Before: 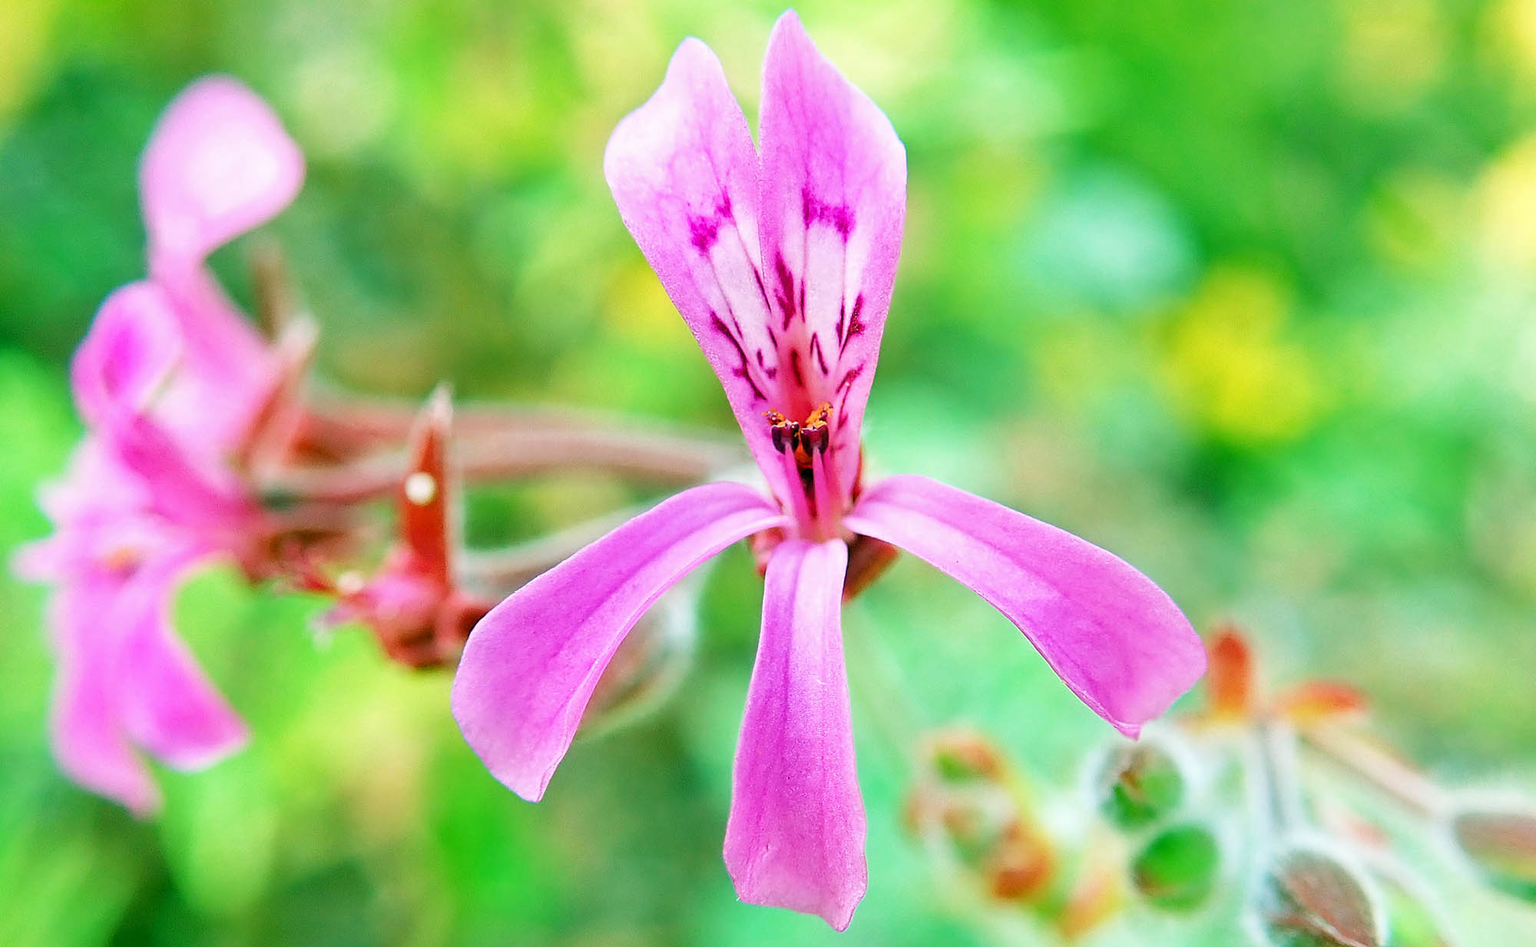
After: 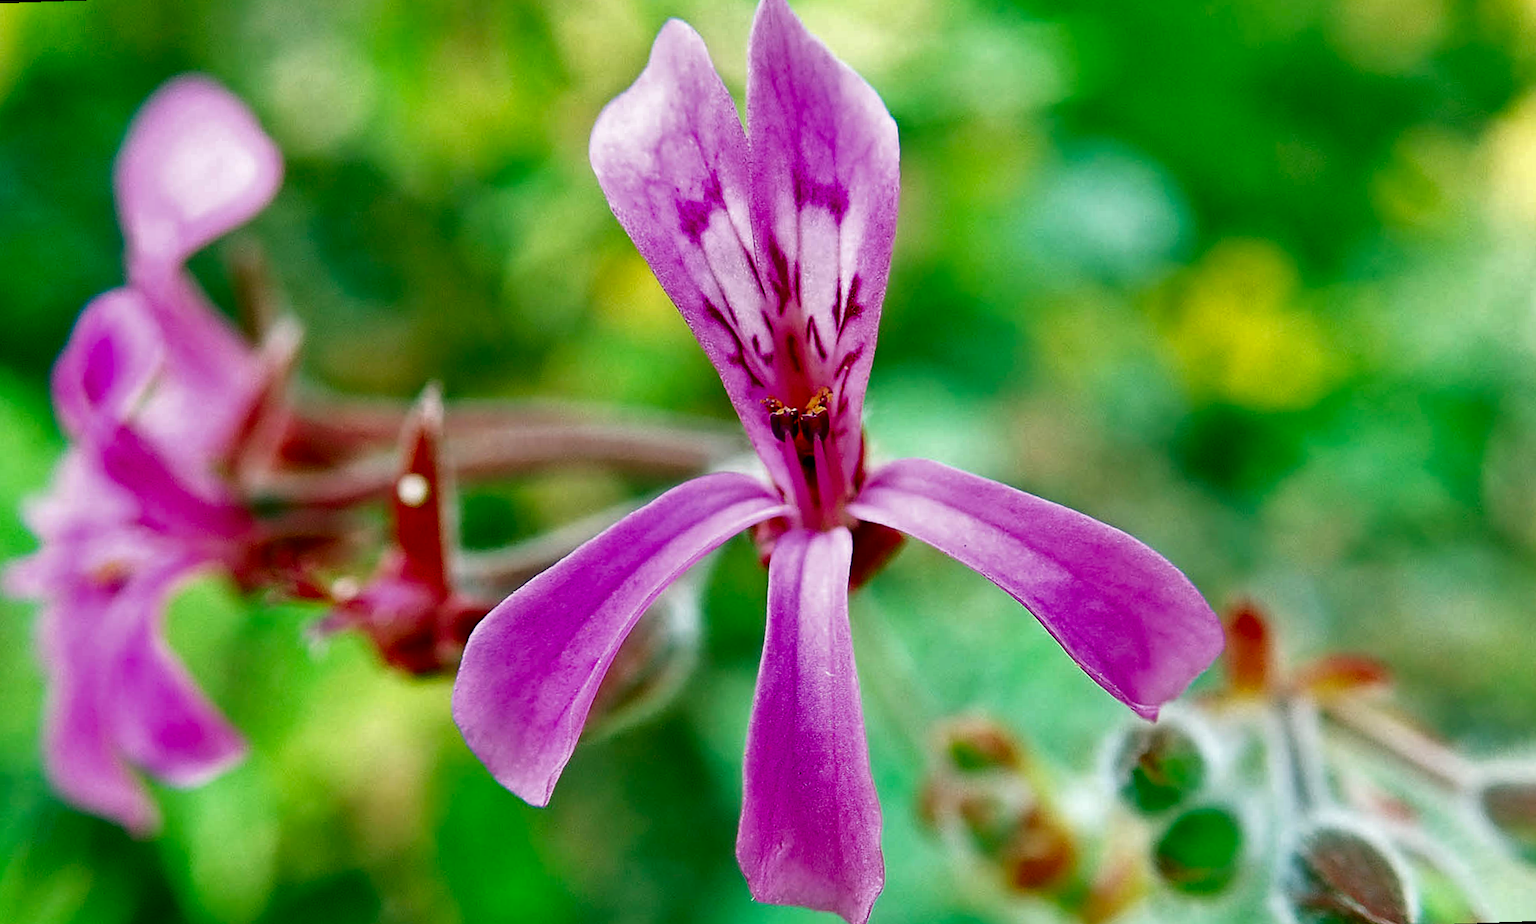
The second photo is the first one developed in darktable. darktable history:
rotate and perspective: rotation -2°, crop left 0.022, crop right 0.978, crop top 0.049, crop bottom 0.951
shadows and highlights: white point adjustment 1, soften with gaussian
contrast brightness saturation: brightness -0.52
